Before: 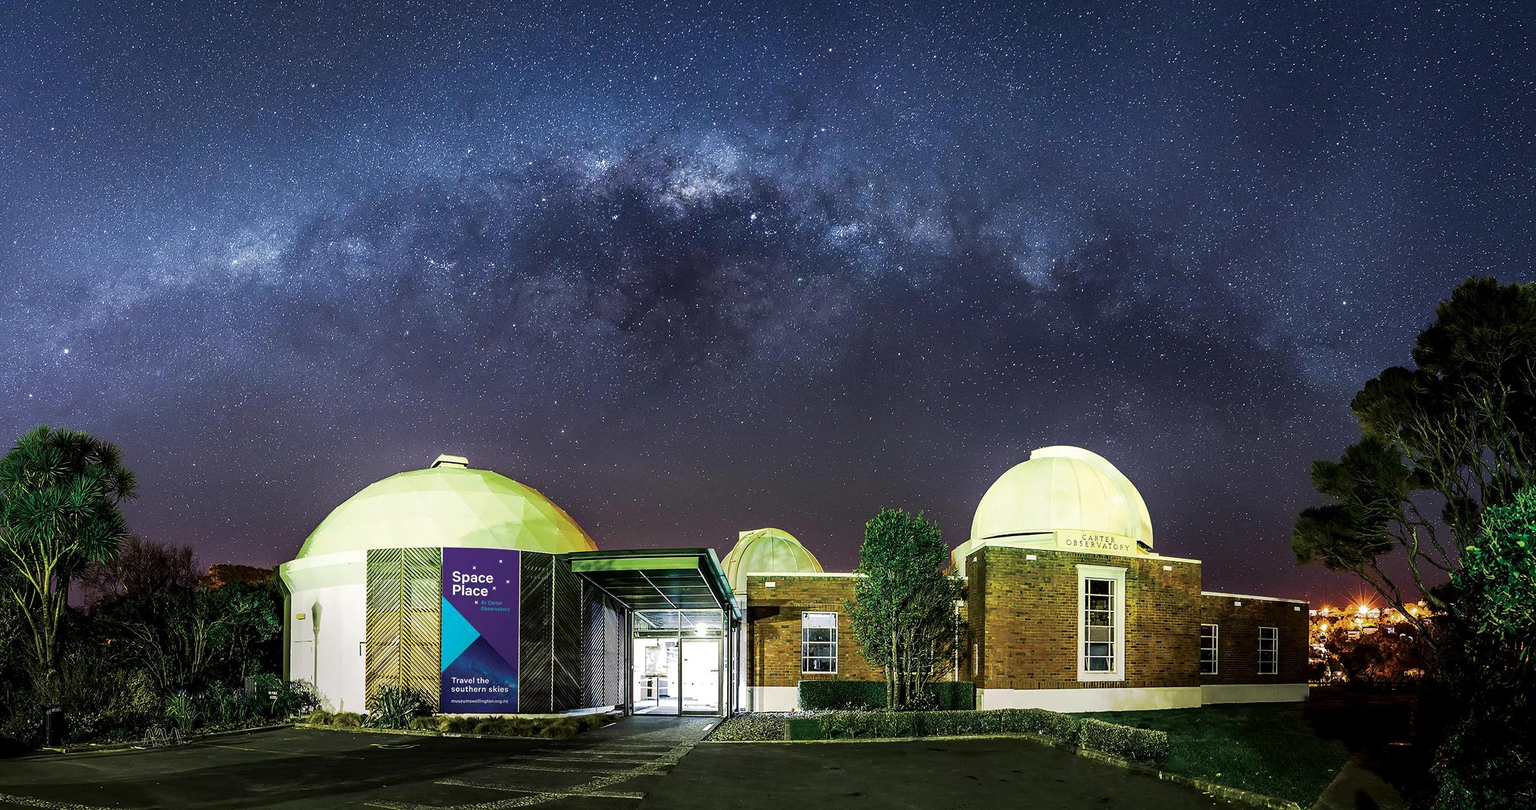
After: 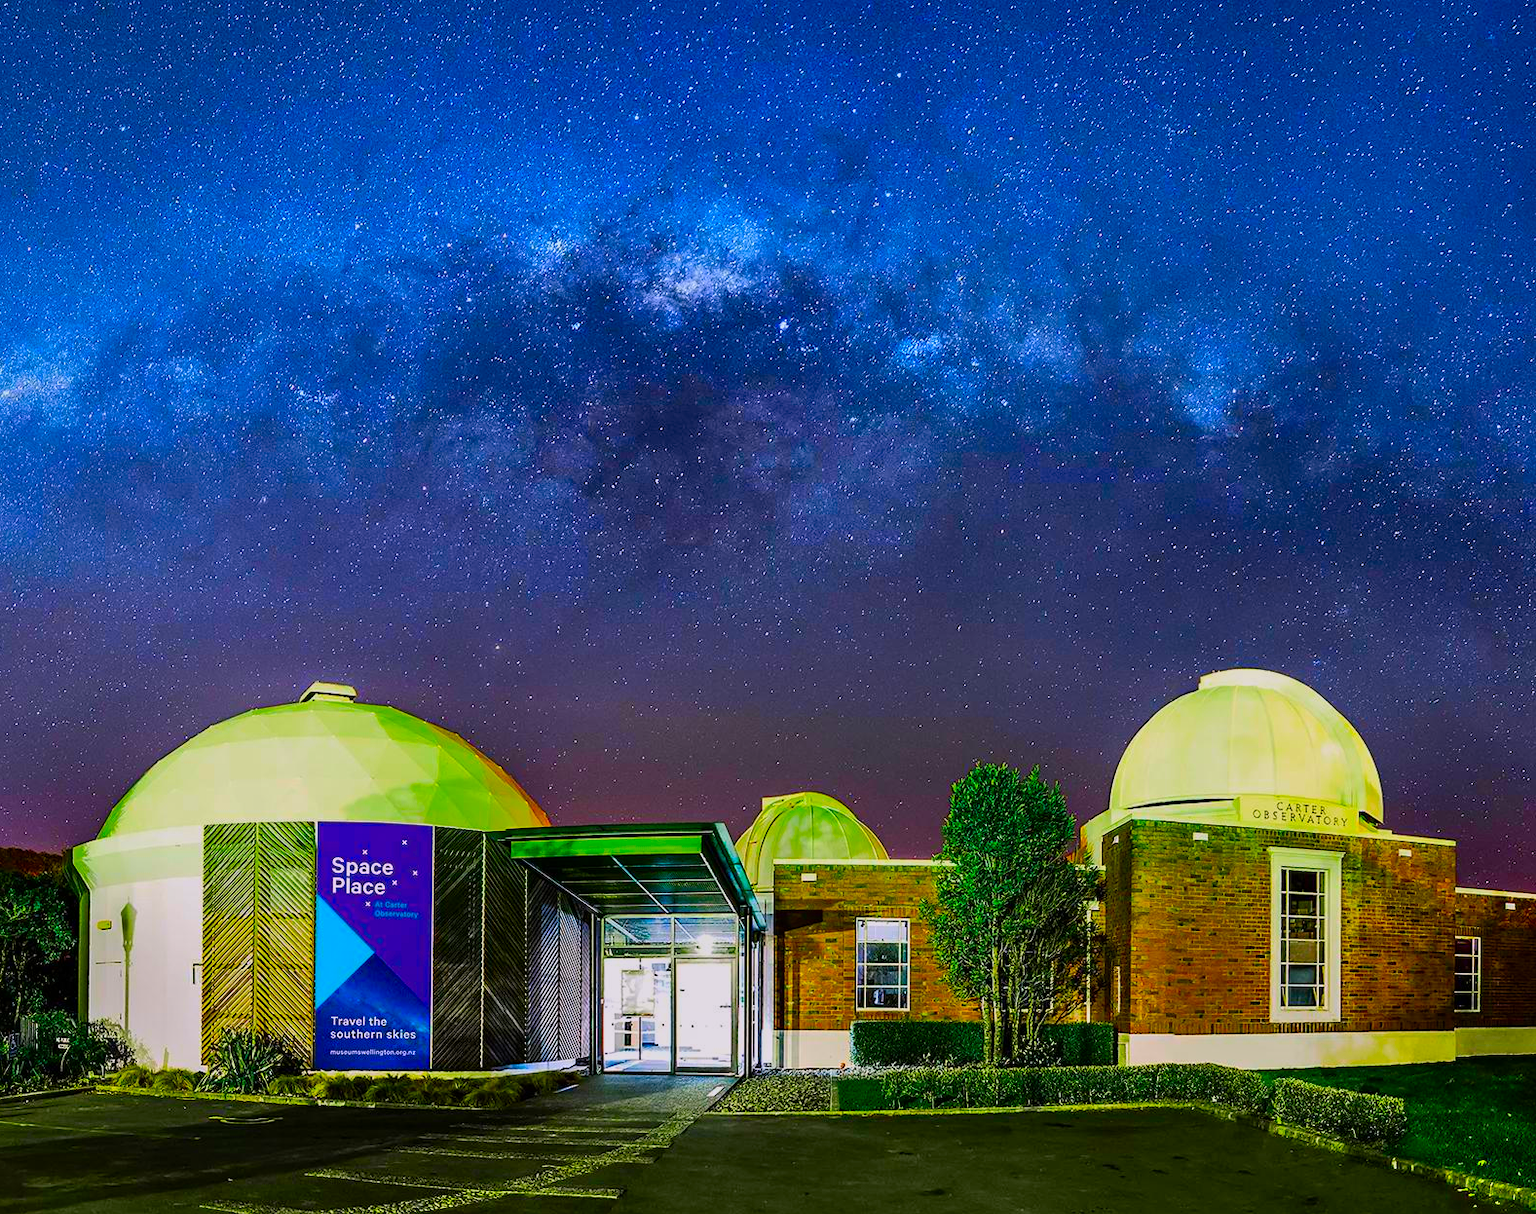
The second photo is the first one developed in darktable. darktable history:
color correction: highlights a* 1.59, highlights b* -1.7, saturation 2.48
crop and rotate: left 15.055%, right 18.278%
shadows and highlights: soften with gaussian
exposure: exposure -0.492 EV, compensate highlight preservation false
